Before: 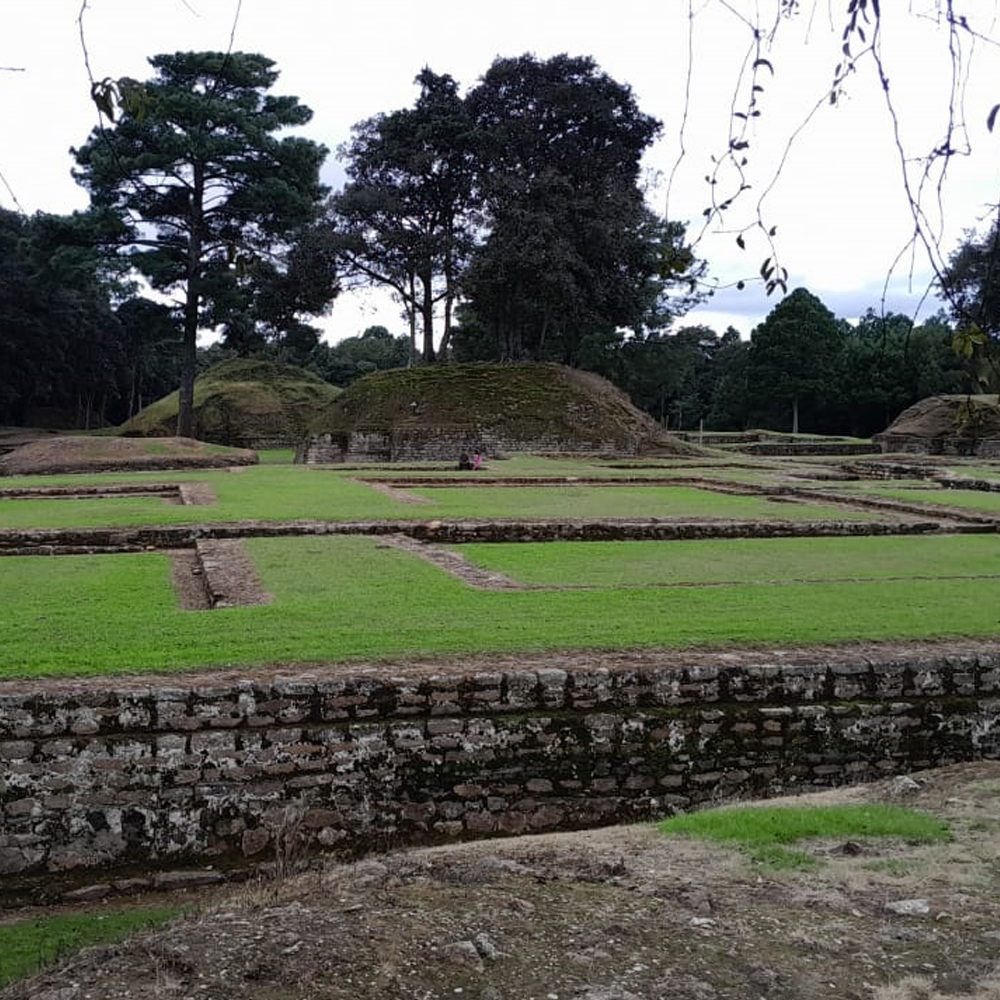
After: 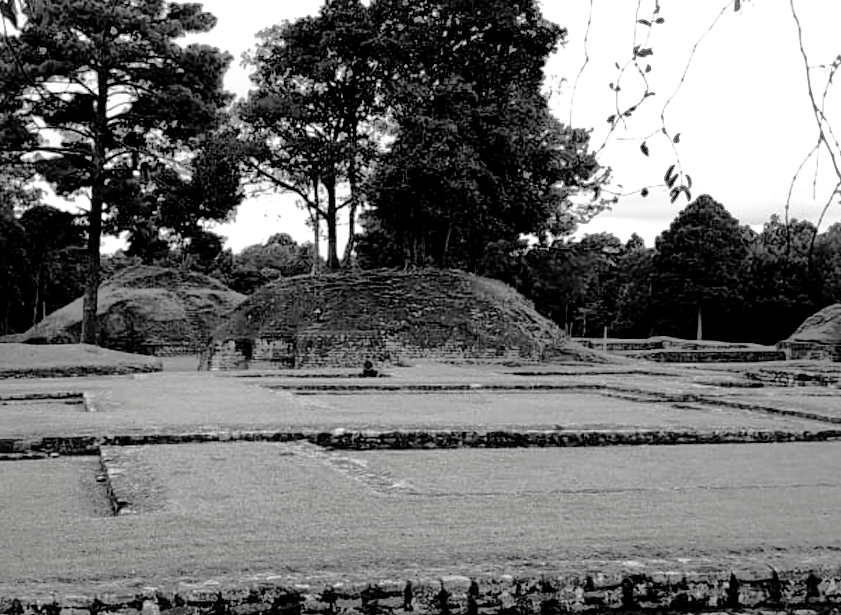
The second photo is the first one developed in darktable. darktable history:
crop and rotate: left 9.641%, top 9.375%, right 6.206%, bottom 29.093%
exposure: black level correction 0, exposure 1.199 EV, compensate exposure bias true, compensate highlight preservation false
shadows and highlights: shadows 38.12, highlights -74.75
levels: mode automatic, levels [0.062, 0.494, 0.925]
filmic rgb: black relative exposure -5.08 EV, white relative exposure 3.55 EV, threshold 5.96 EV, hardness 3.19, contrast 1.383, highlights saturation mix -49.29%, preserve chrominance no, color science v4 (2020), contrast in shadows soft, enable highlight reconstruction true
contrast brightness saturation: contrast 0.101, brightness 0.034, saturation 0.092
local contrast: mode bilateral grid, contrast 20, coarseness 50, detail 120%, midtone range 0.2
